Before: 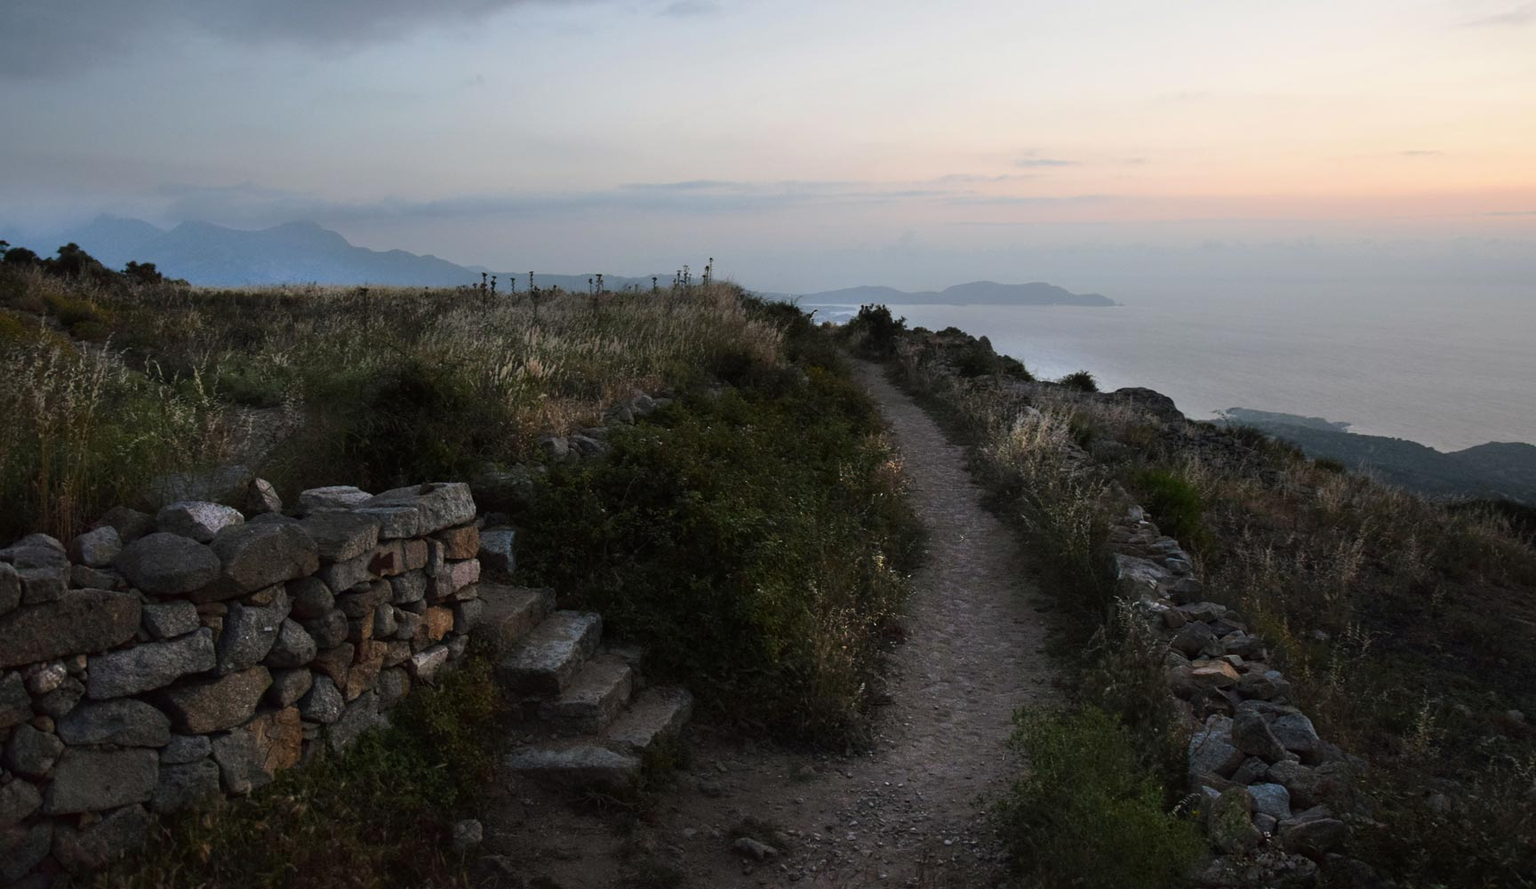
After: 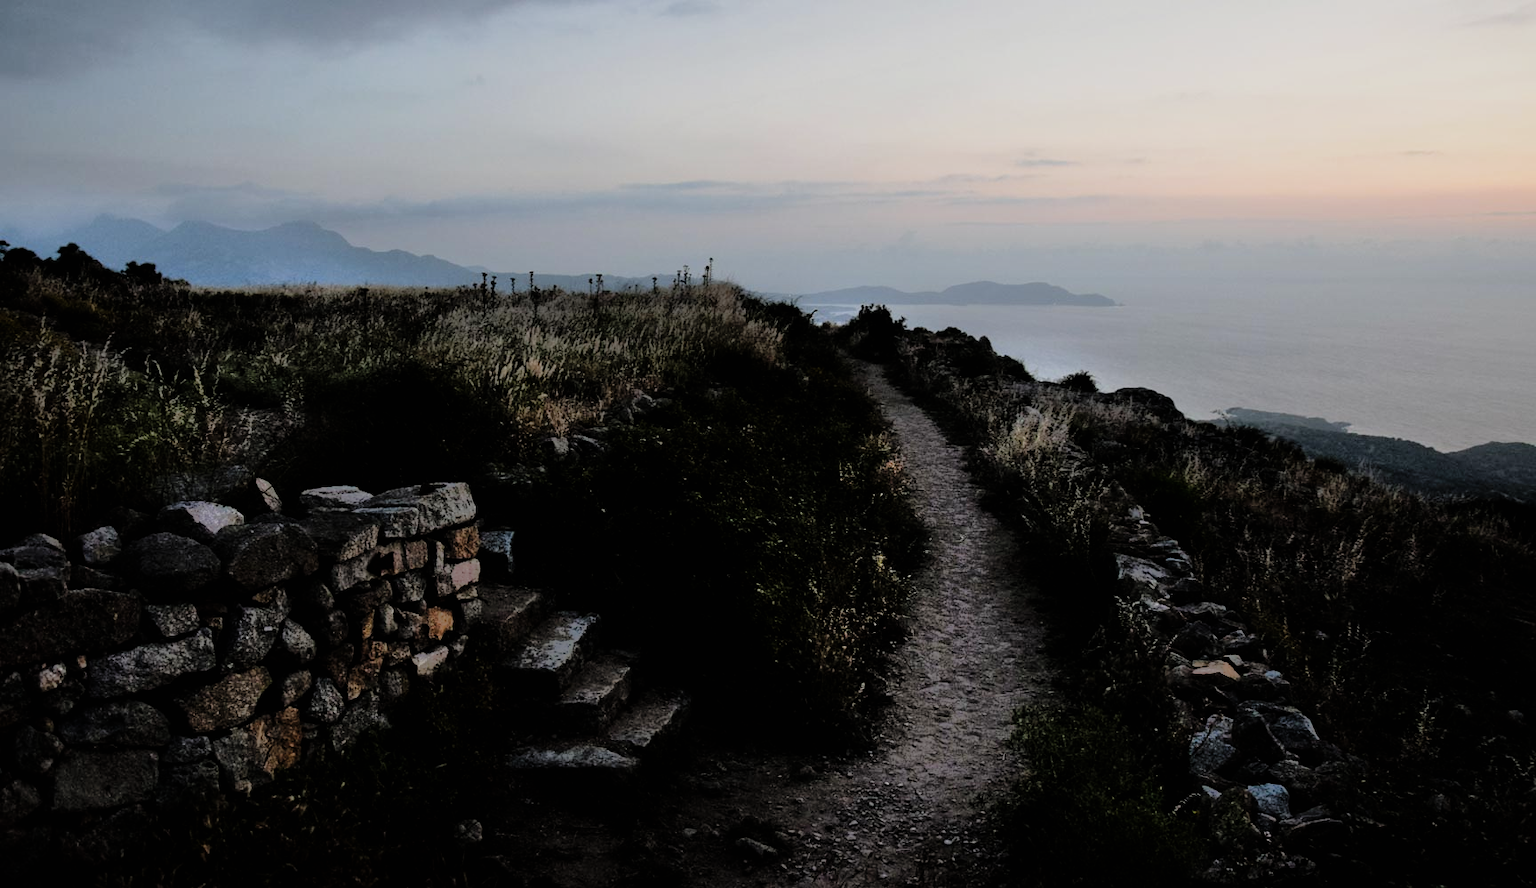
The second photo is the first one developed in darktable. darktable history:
filmic rgb: black relative exposure -5 EV, white relative exposure 3.5 EV, hardness 3.19, contrast 1.5, highlights saturation mix -50%
shadows and highlights: on, module defaults
